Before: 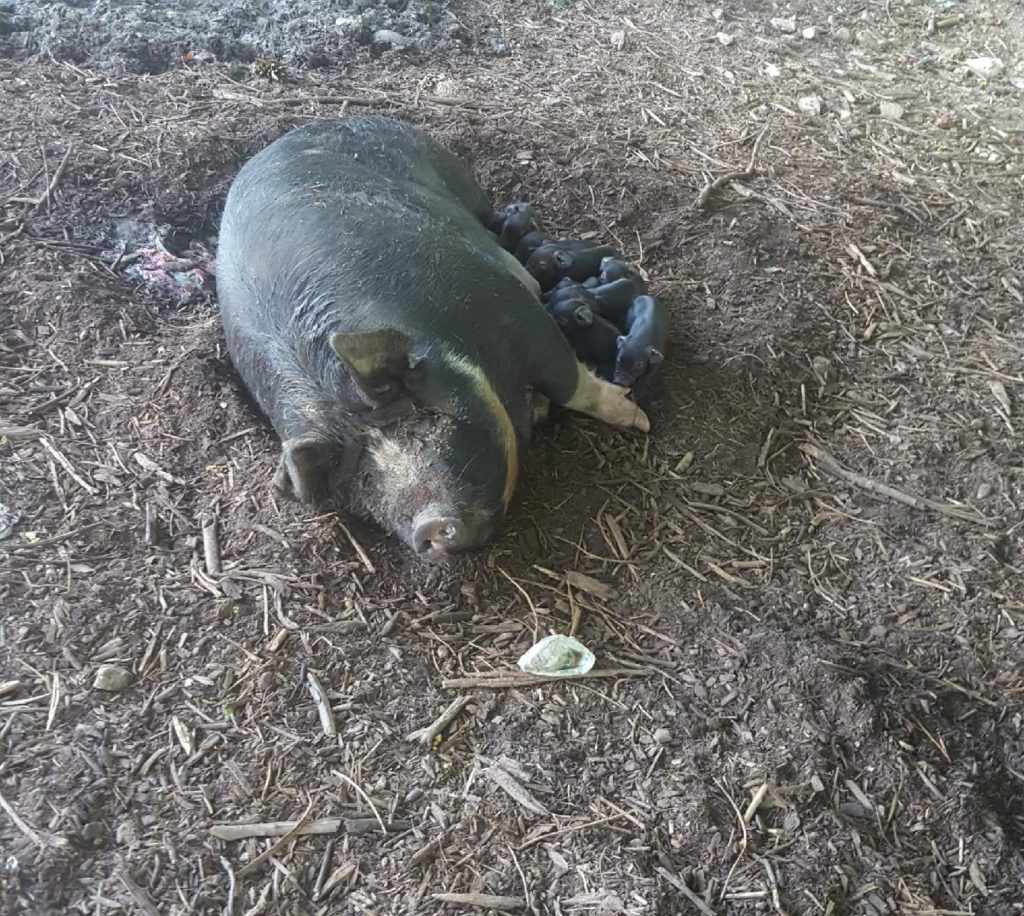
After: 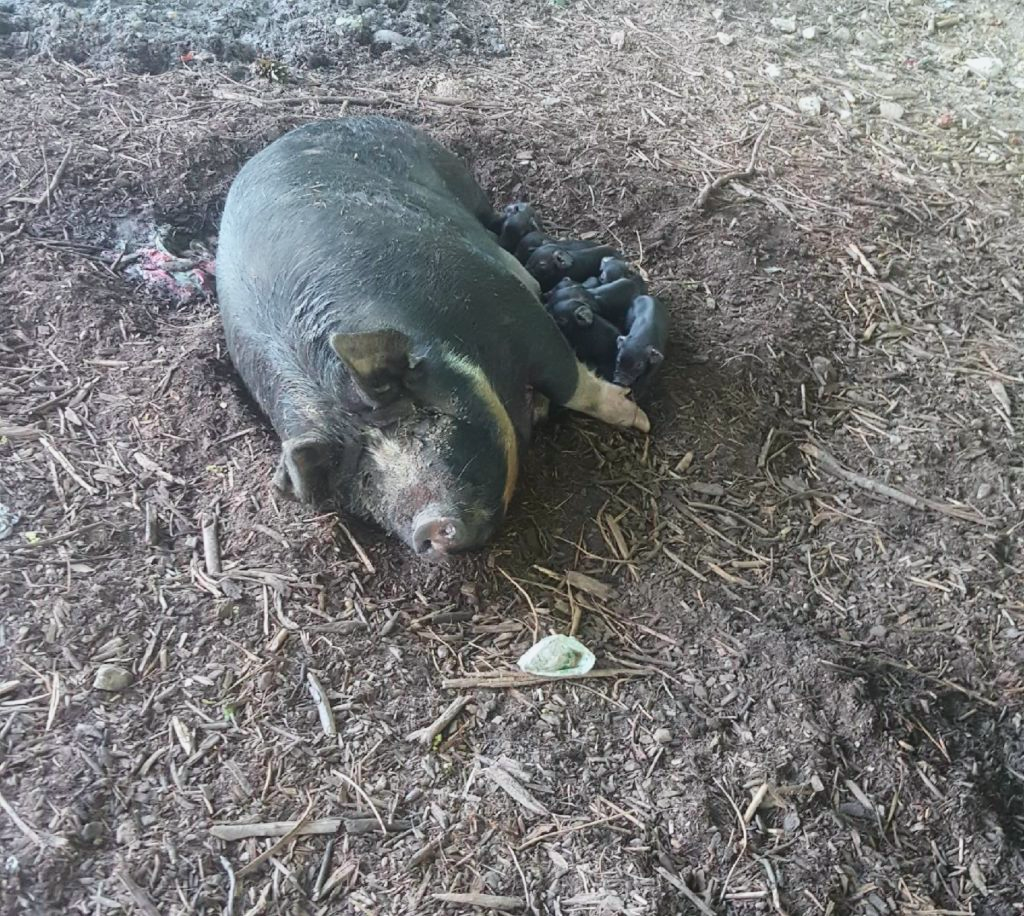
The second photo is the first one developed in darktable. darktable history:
tone curve: curves: ch0 [(0, 0.025) (0.15, 0.143) (0.452, 0.486) (0.751, 0.788) (1, 0.961)]; ch1 [(0, 0) (0.416, 0.4) (0.476, 0.469) (0.497, 0.494) (0.546, 0.571) (0.566, 0.607) (0.62, 0.657) (1, 1)]; ch2 [(0, 0) (0.386, 0.397) (0.505, 0.498) (0.547, 0.546) (0.579, 0.58) (1, 1)], color space Lab, independent channels, preserve colors none
